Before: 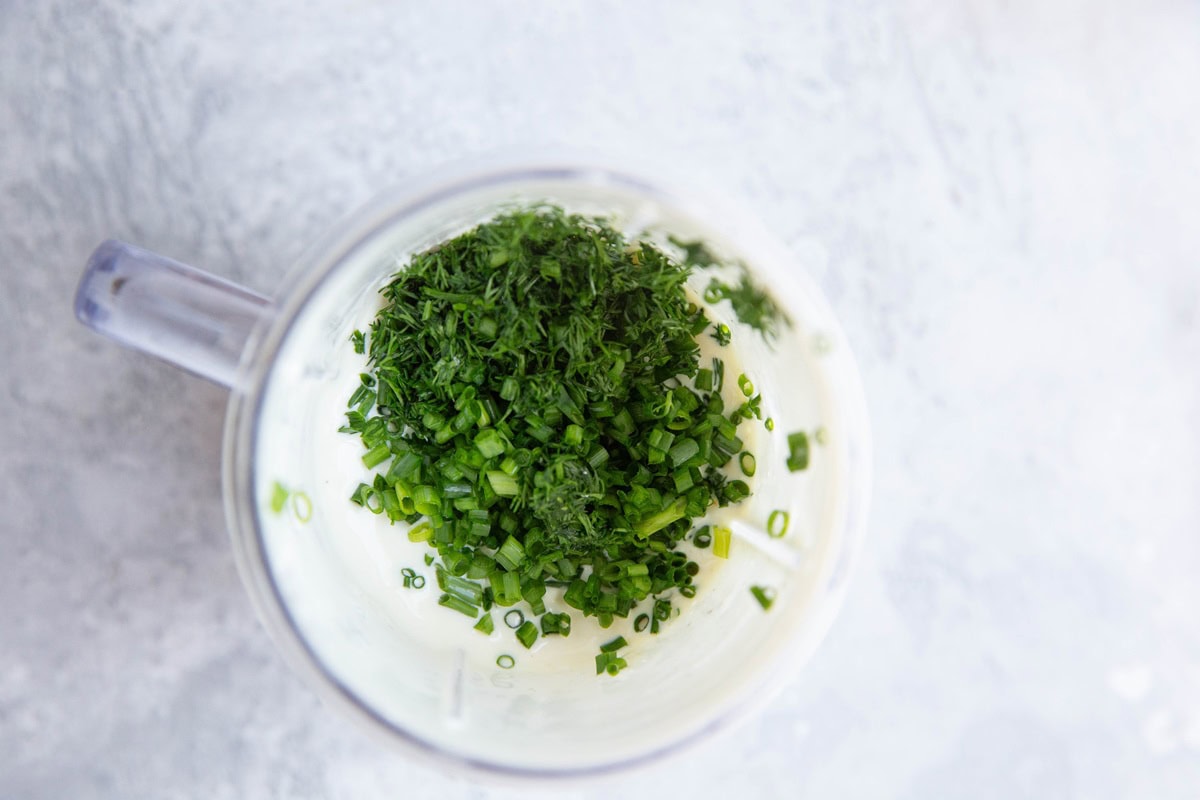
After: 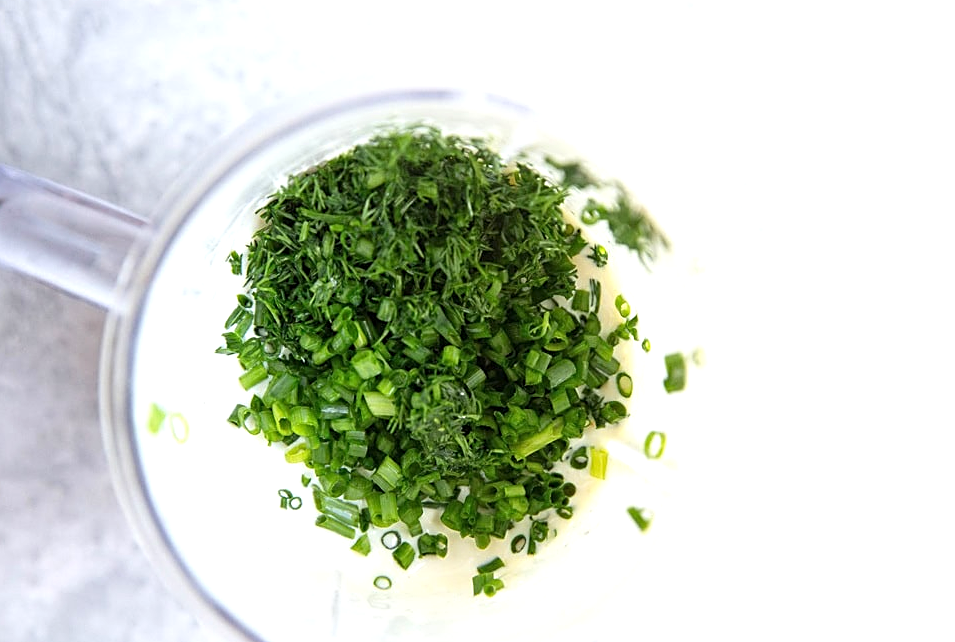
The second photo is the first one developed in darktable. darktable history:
crop and rotate: left 10.321%, top 9.889%, right 10.093%, bottom 9.806%
exposure: exposure 0.486 EV, compensate exposure bias true, compensate highlight preservation false
sharpen: on, module defaults
tone equalizer: on, module defaults
